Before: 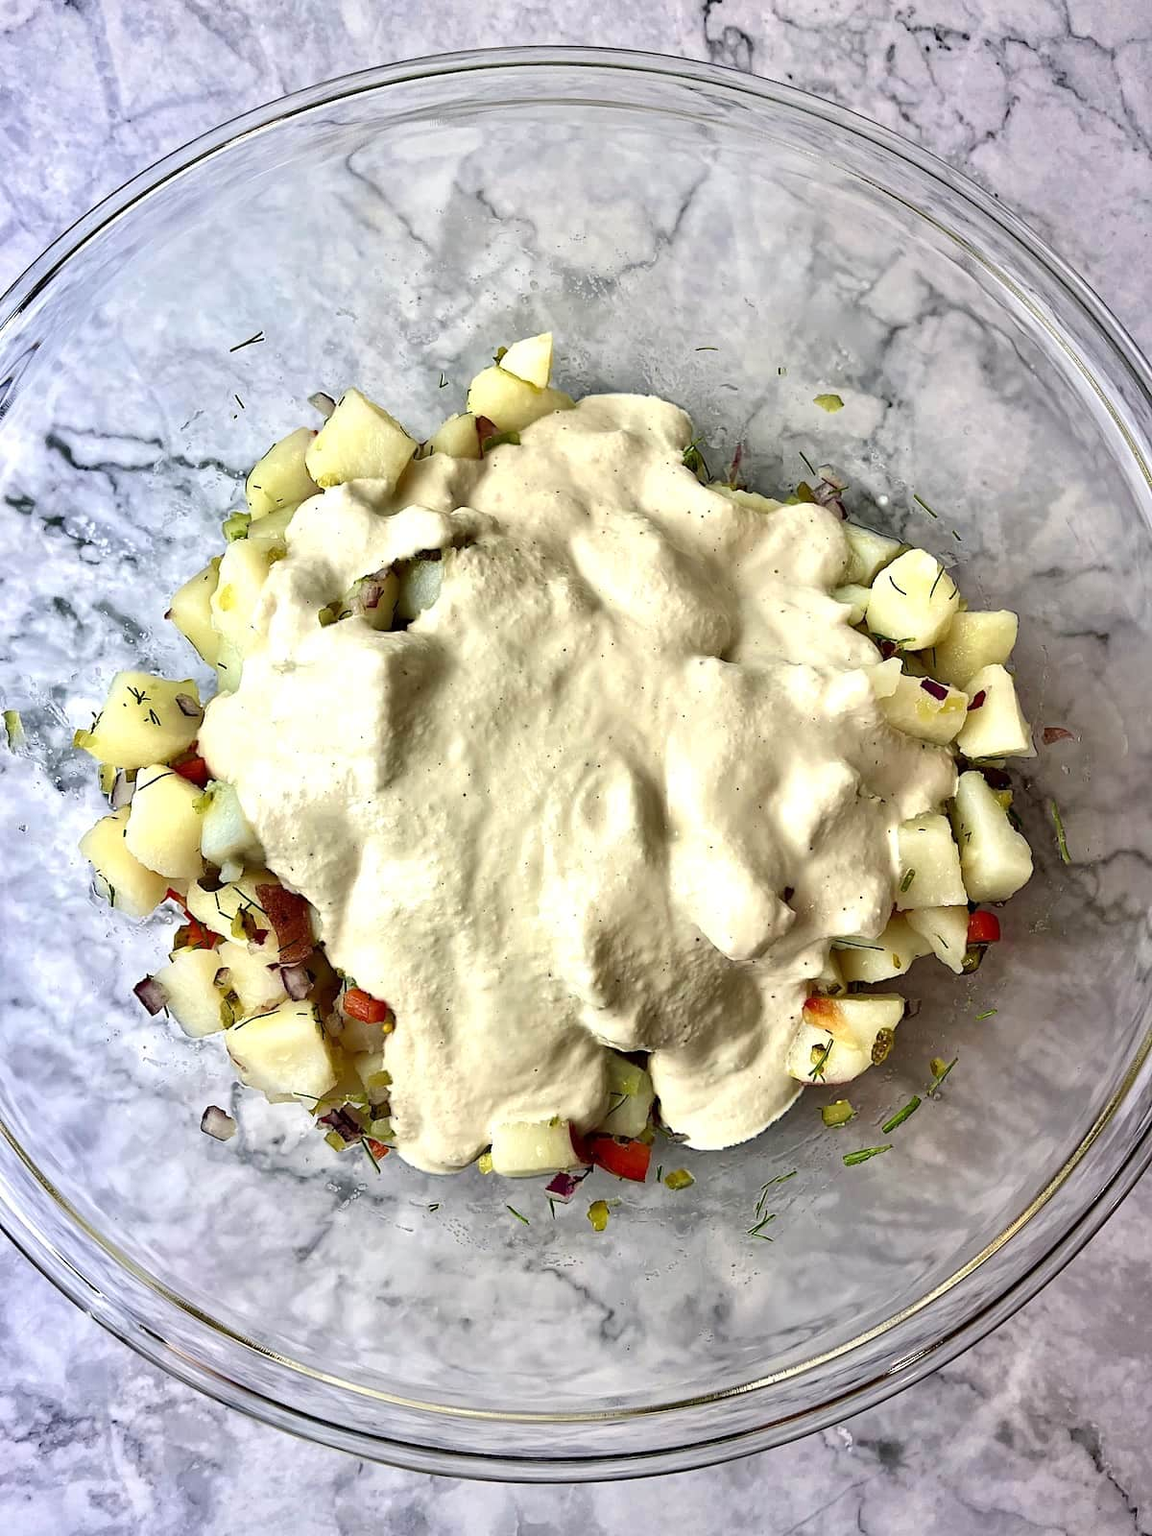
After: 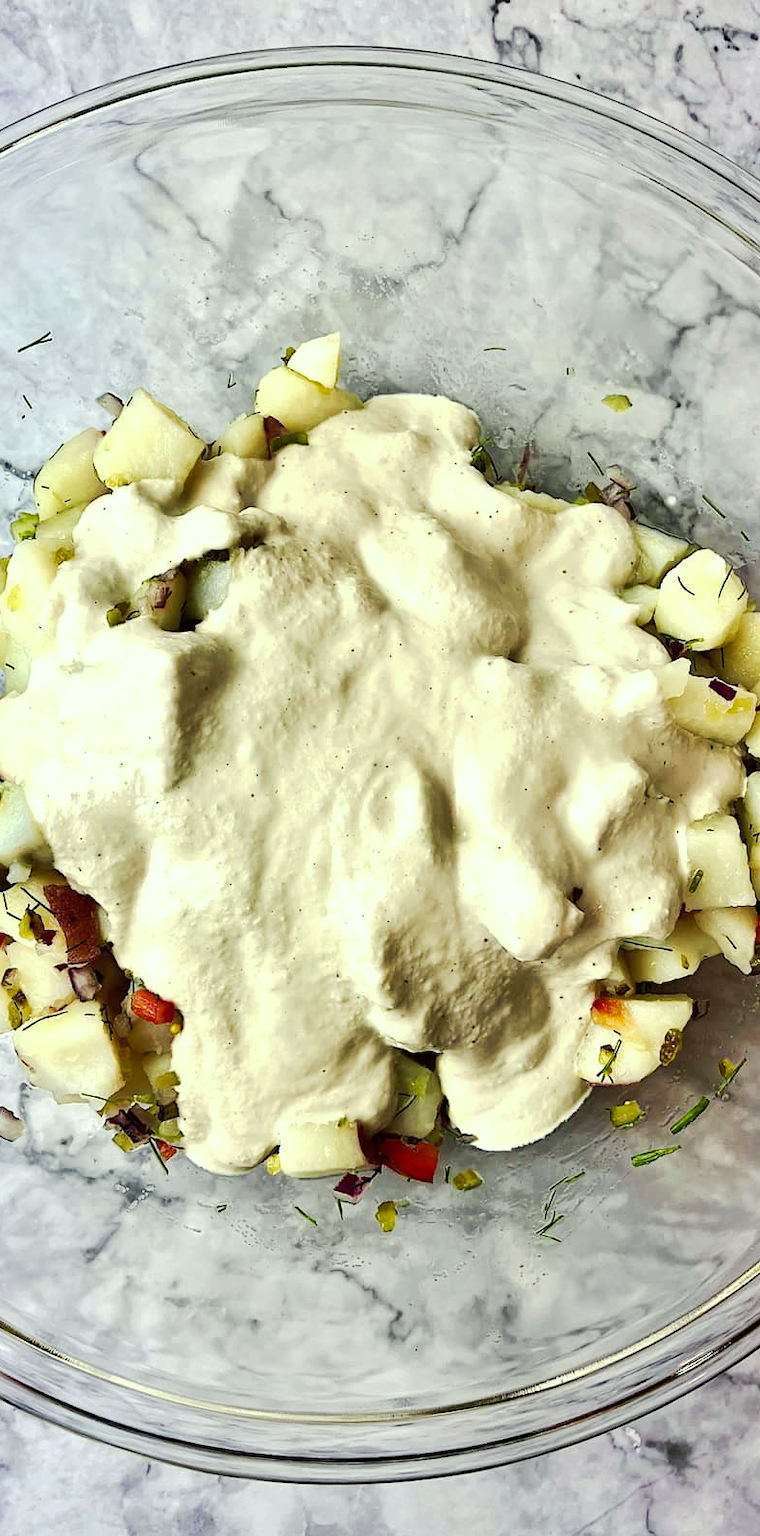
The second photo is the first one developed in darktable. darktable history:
tone curve: curves: ch0 [(0, 0) (0.003, 0.005) (0.011, 0.011) (0.025, 0.022) (0.044, 0.035) (0.069, 0.051) (0.1, 0.073) (0.136, 0.106) (0.177, 0.147) (0.224, 0.195) (0.277, 0.253) (0.335, 0.315) (0.399, 0.388) (0.468, 0.488) (0.543, 0.586) (0.623, 0.685) (0.709, 0.764) (0.801, 0.838) (0.898, 0.908) (1, 1)], preserve colors none
color correction: highlights a* -4.73, highlights b* 5.06, saturation 0.97
crop and rotate: left 18.442%, right 15.508%
